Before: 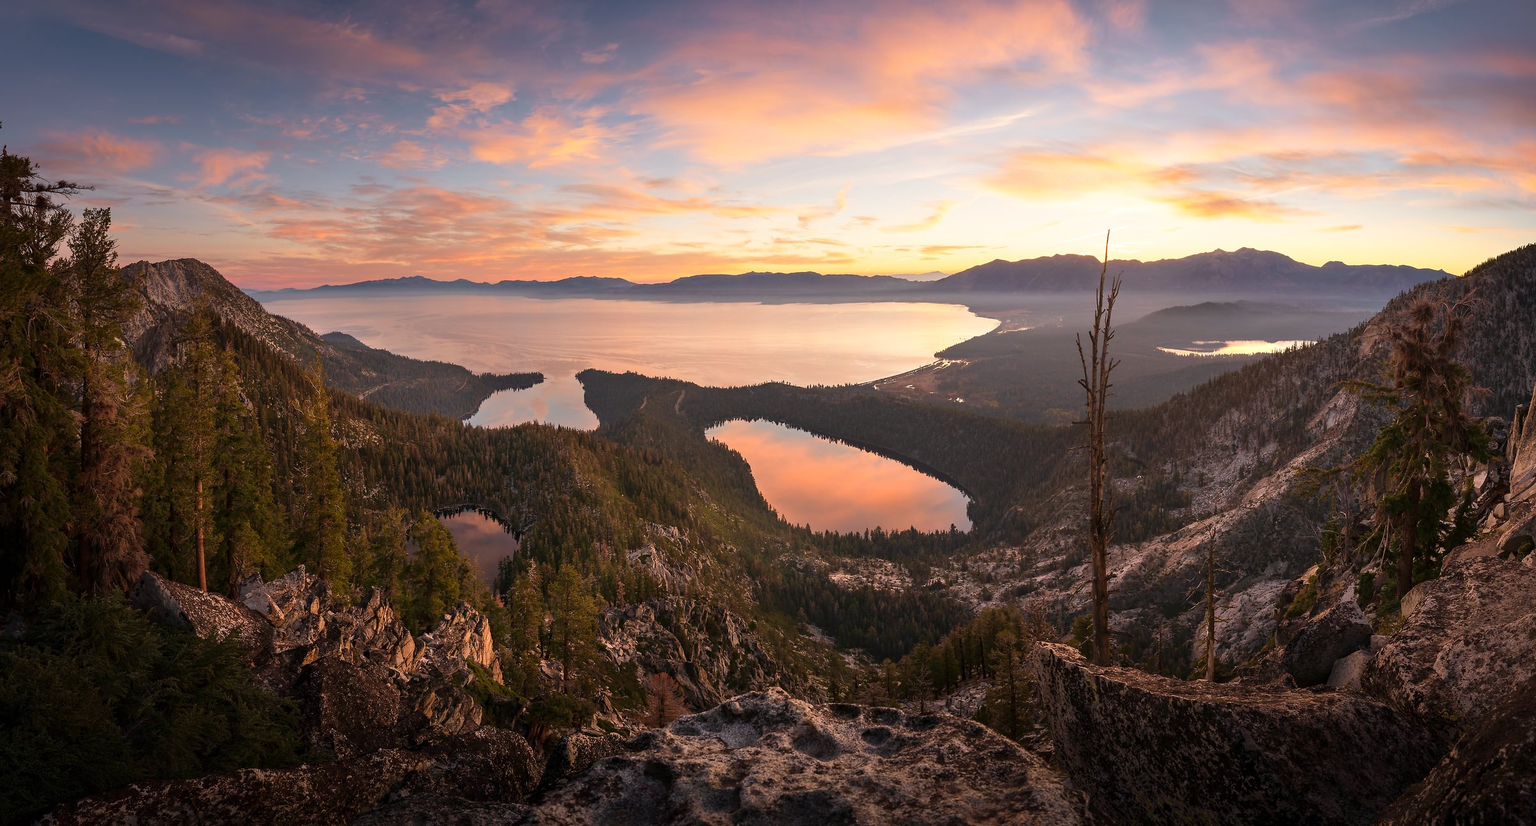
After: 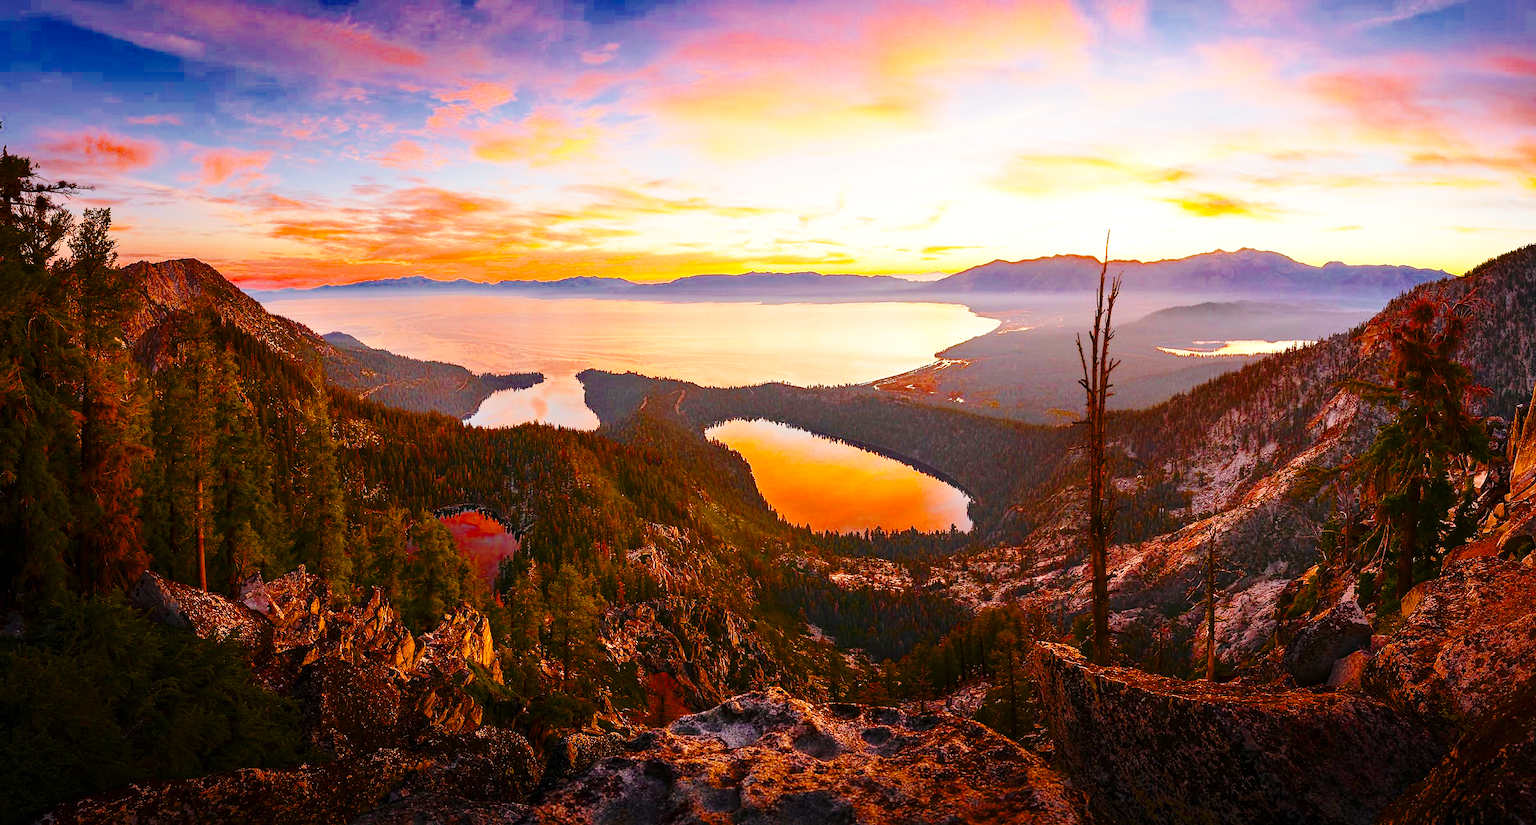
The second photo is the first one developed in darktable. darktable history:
color balance rgb: linear chroma grading › global chroma 15.183%, perceptual saturation grading › global saturation 40.42%, perceptual saturation grading › highlights -25.315%, perceptual saturation grading › mid-tones 35.669%, perceptual saturation grading › shadows 35.795%, perceptual brilliance grading › global brilliance 10.015%, perceptual brilliance grading › shadows 14.924%, global vibrance 16.411%, saturation formula JzAzBz (2021)
base curve: curves: ch0 [(0, 0) (0.028, 0.03) (0.121, 0.232) (0.46, 0.748) (0.859, 0.968) (1, 1)], preserve colors none
